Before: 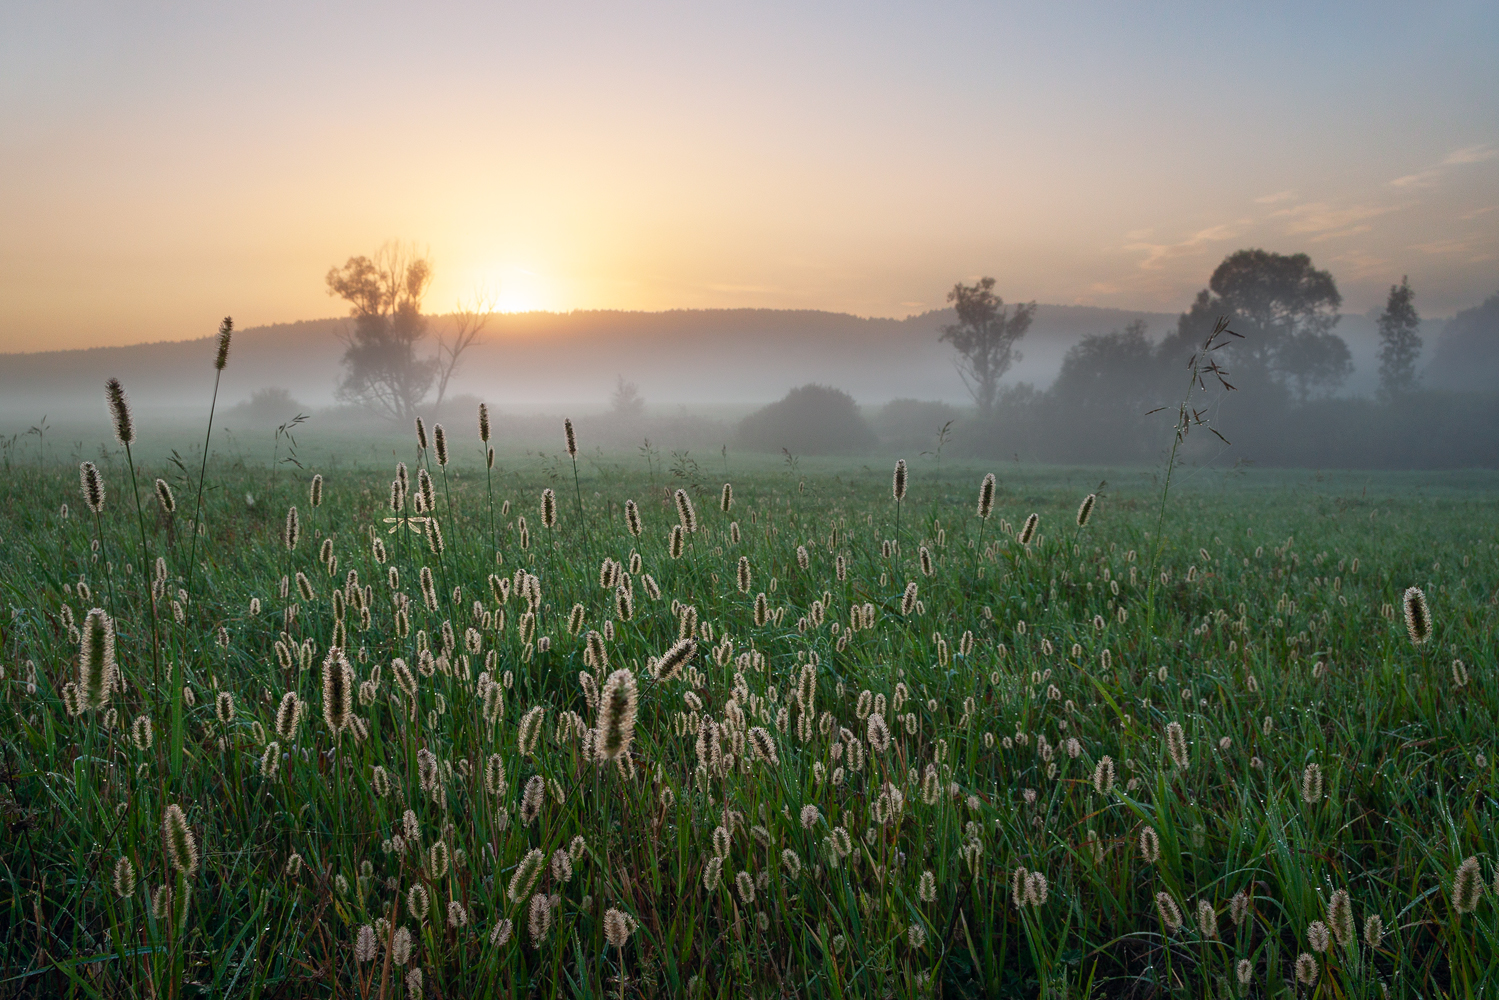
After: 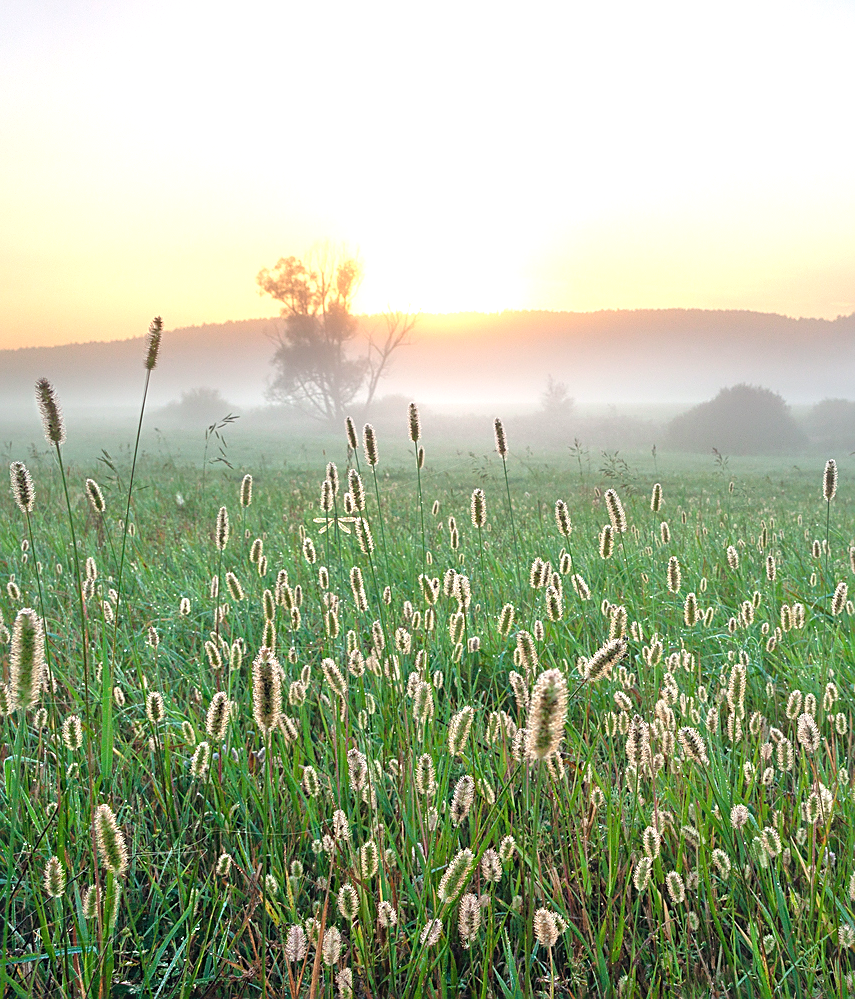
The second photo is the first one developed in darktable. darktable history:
contrast equalizer: octaves 7, y [[0.6 ×6], [0.55 ×6], [0 ×6], [0 ×6], [0 ×6]], mix -0.286
crop: left 4.713%, right 38.245%
exposure: black level correction 0, exposure 1 EV, compensate highlight preservation false
sharpen: on, module defaults
tone equalizer: -7 EV 0.144 EV, -6 EV 0.593 EV, -5 EV 1.15 EV, -4 EV 1.35 EV, -3 EV 1.18 EV, -2 EV 0.6 EV, -1 EV 0.159 EV, mask exposure compensation -0.49 EV
